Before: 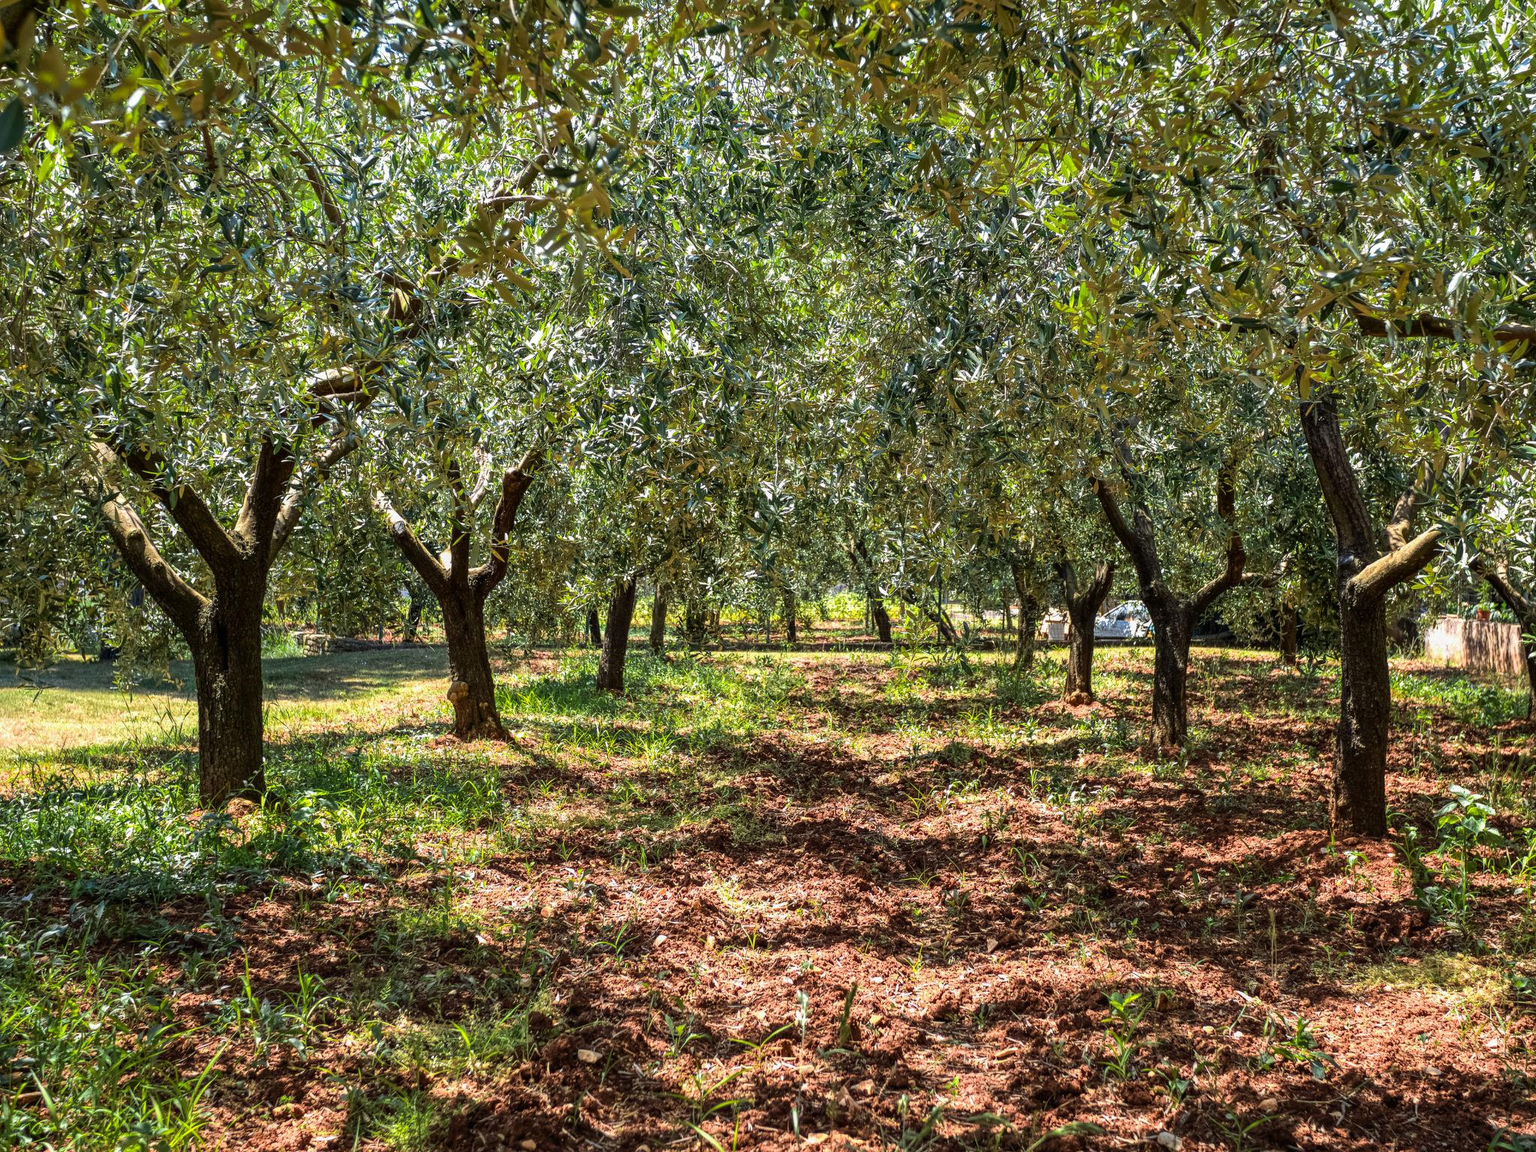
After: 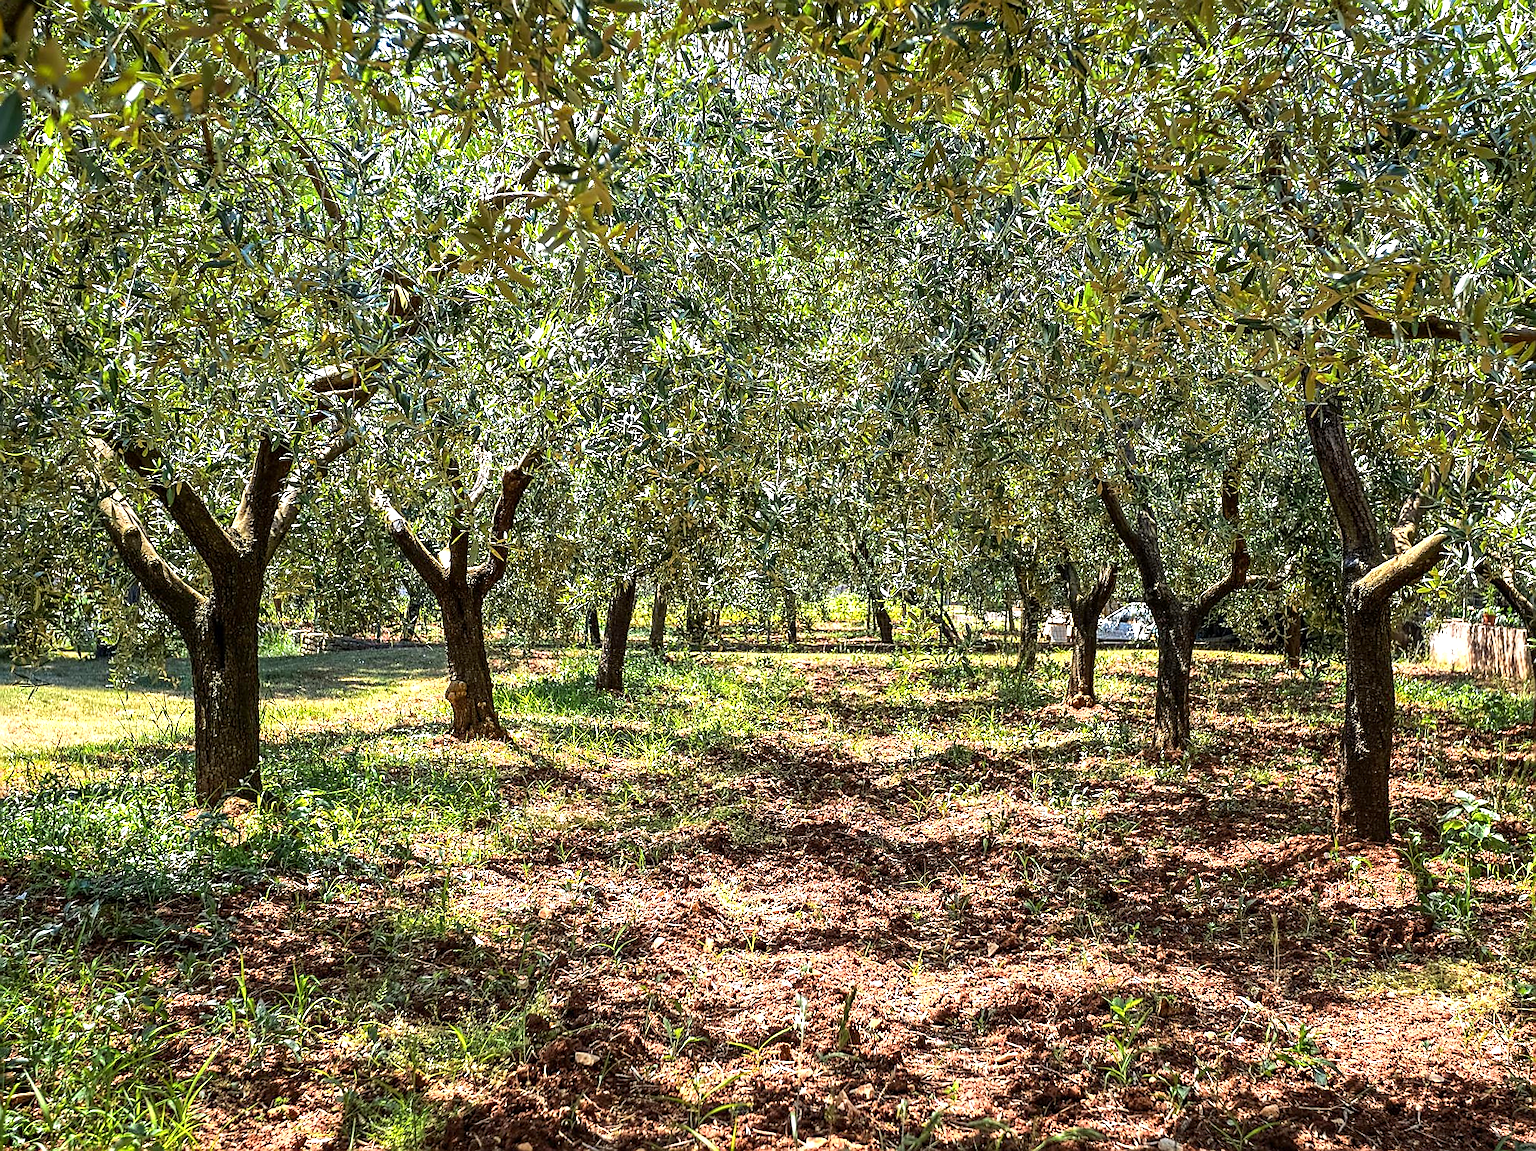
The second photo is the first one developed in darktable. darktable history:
exposure: black level correction 0.001, exposure 0.5 EV, compensate highlight preservation false
crop and rotate: angle -0.286°
sharpen: radius 1.368, amount 1.26, threshold 0.785
